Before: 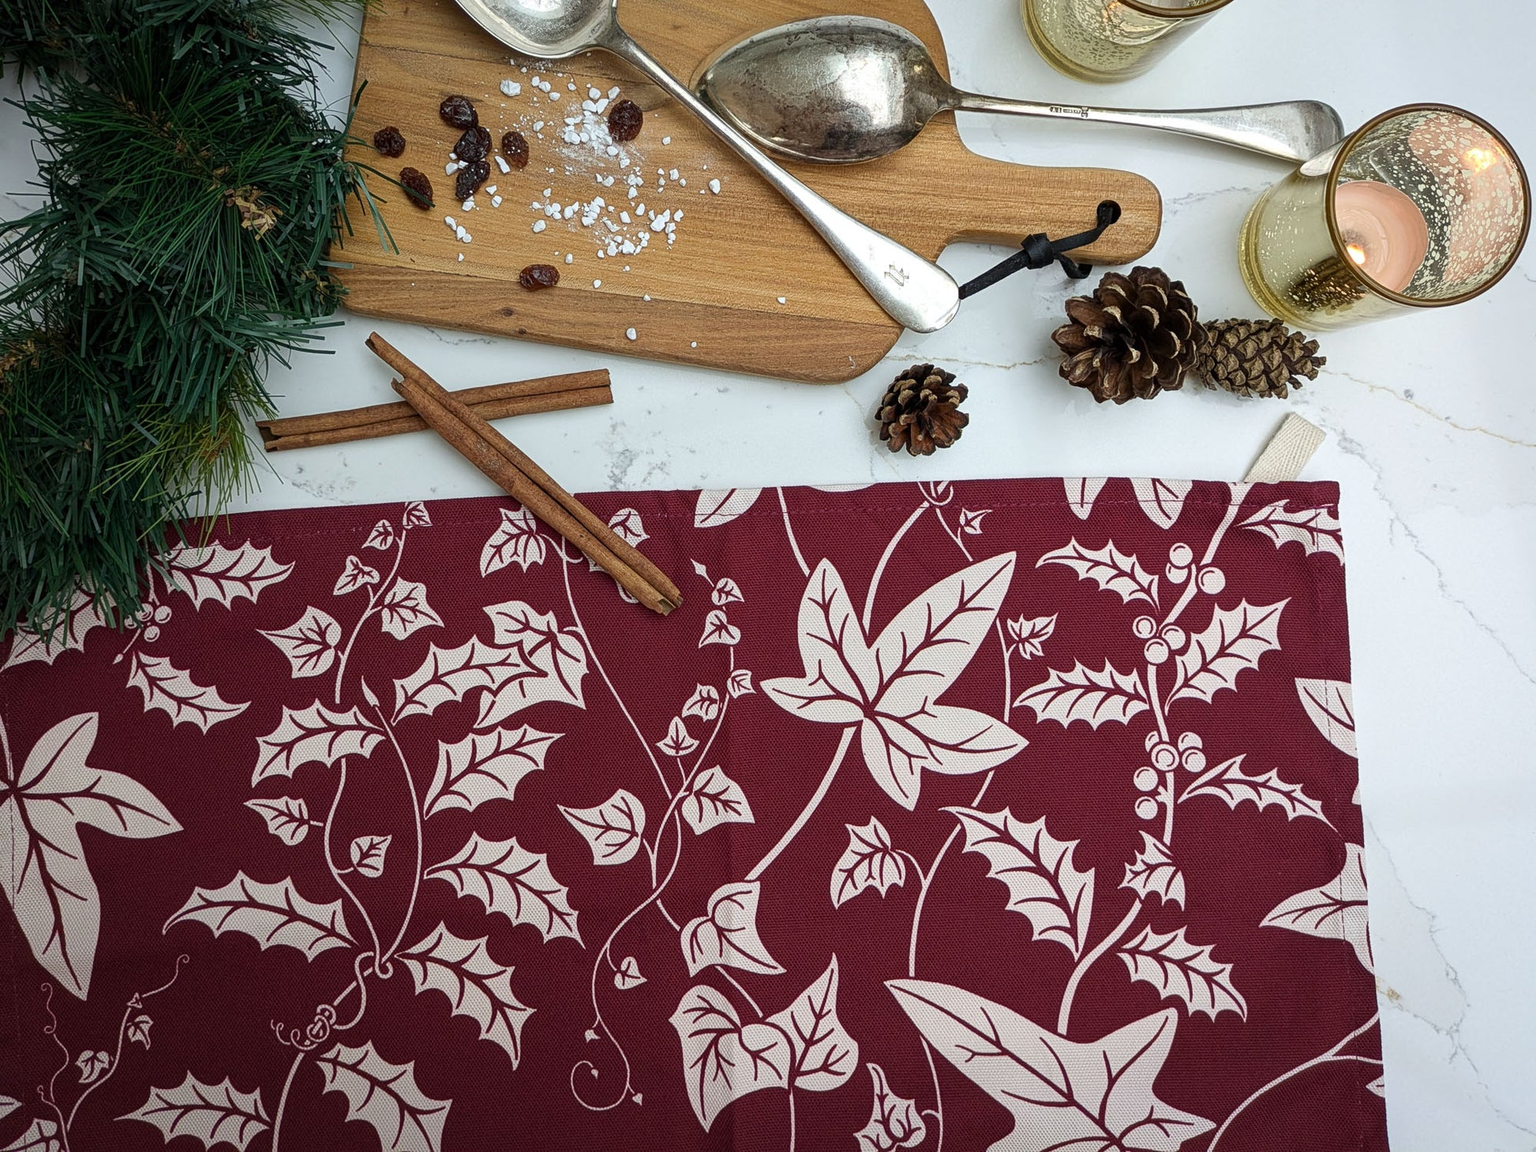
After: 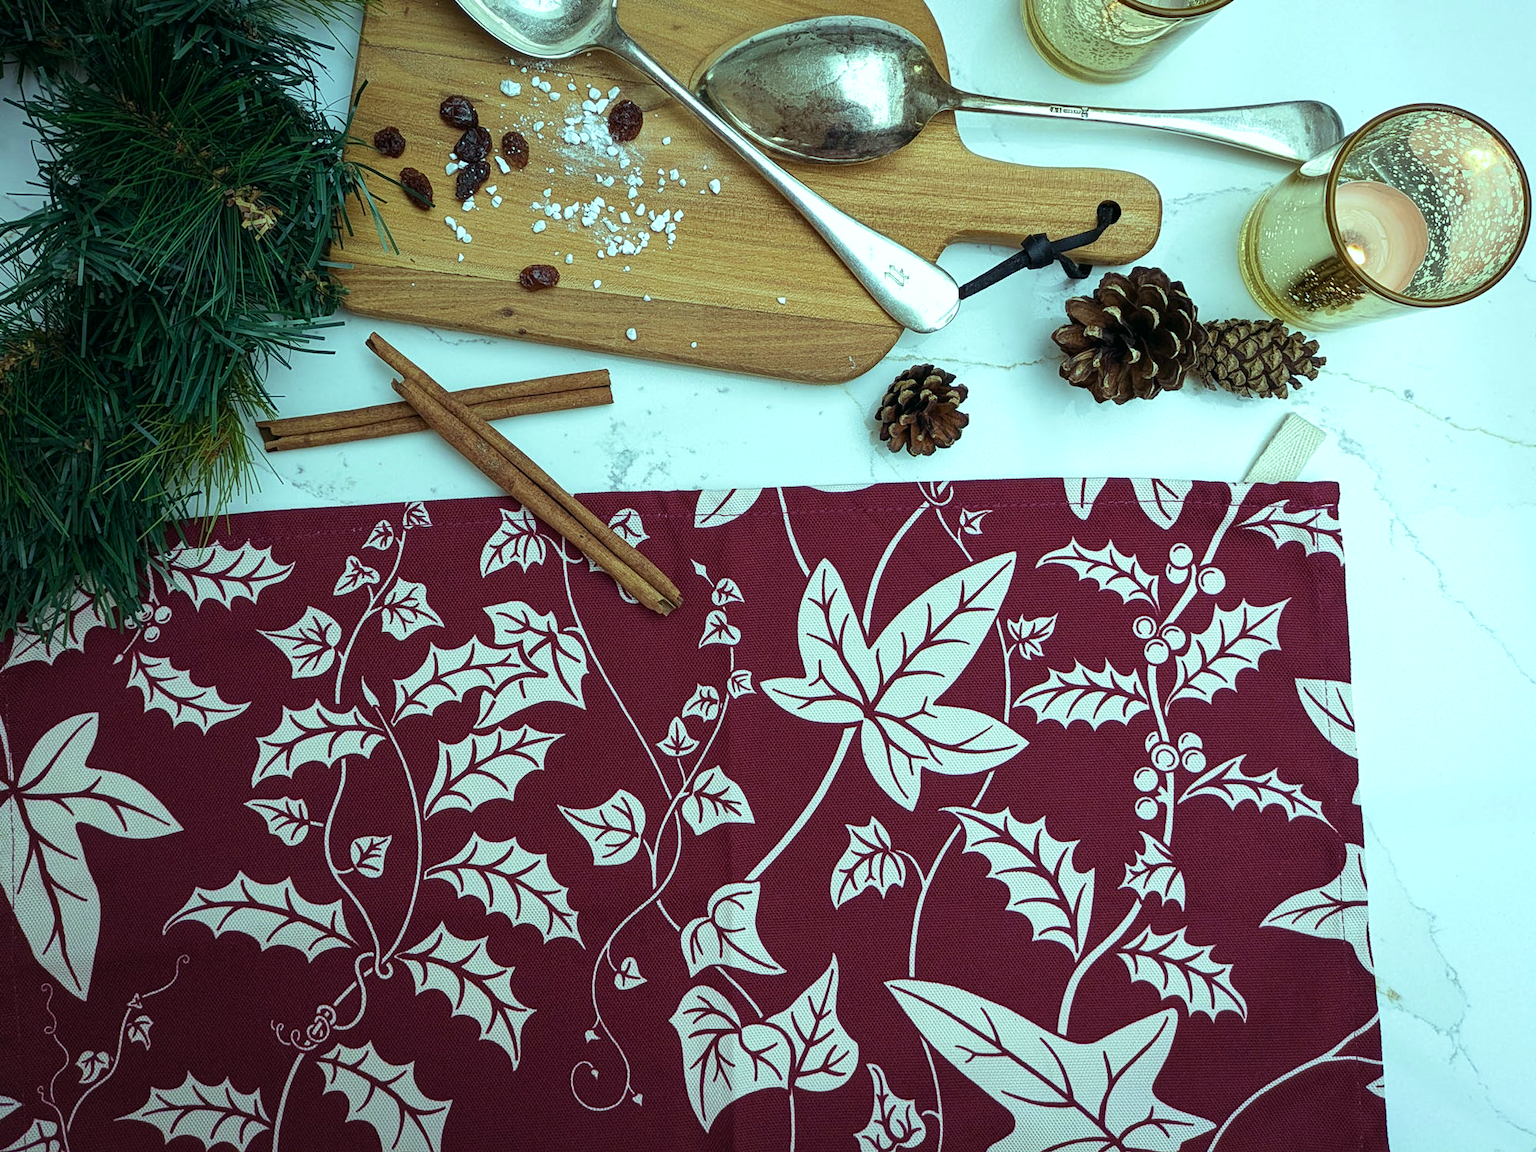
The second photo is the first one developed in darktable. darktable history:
velvia: on, module defaults
color balance: mode lift, gamma, gain (sRGB), lift [0.997, 0.979, 1.021, 1.011], gamma [1, 1.084, 0.916, 0.998], gain [1, 0.87, 1.13, 1.101], contrast 4.55%, contrast fulcrum 38.24%, output saturation 104.09%
